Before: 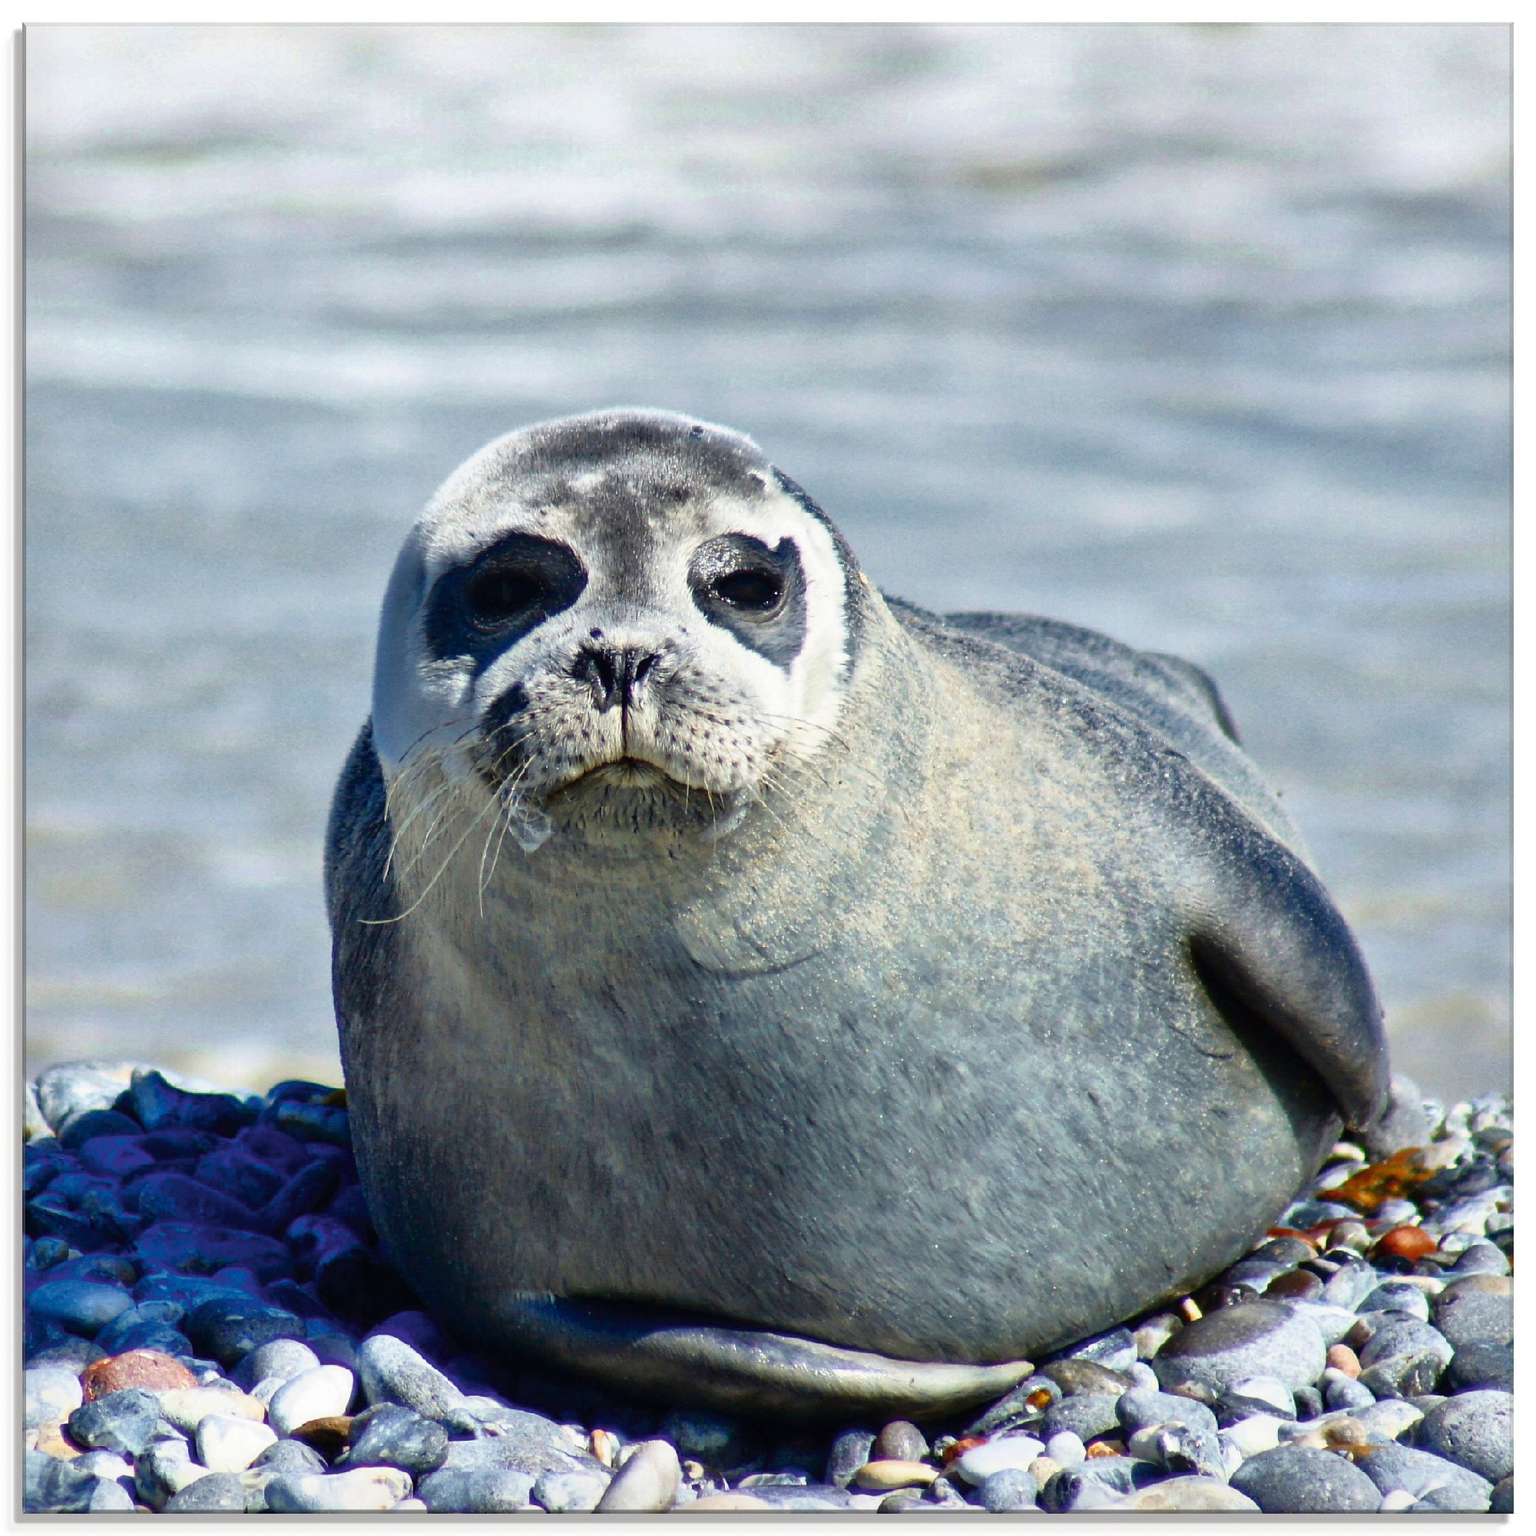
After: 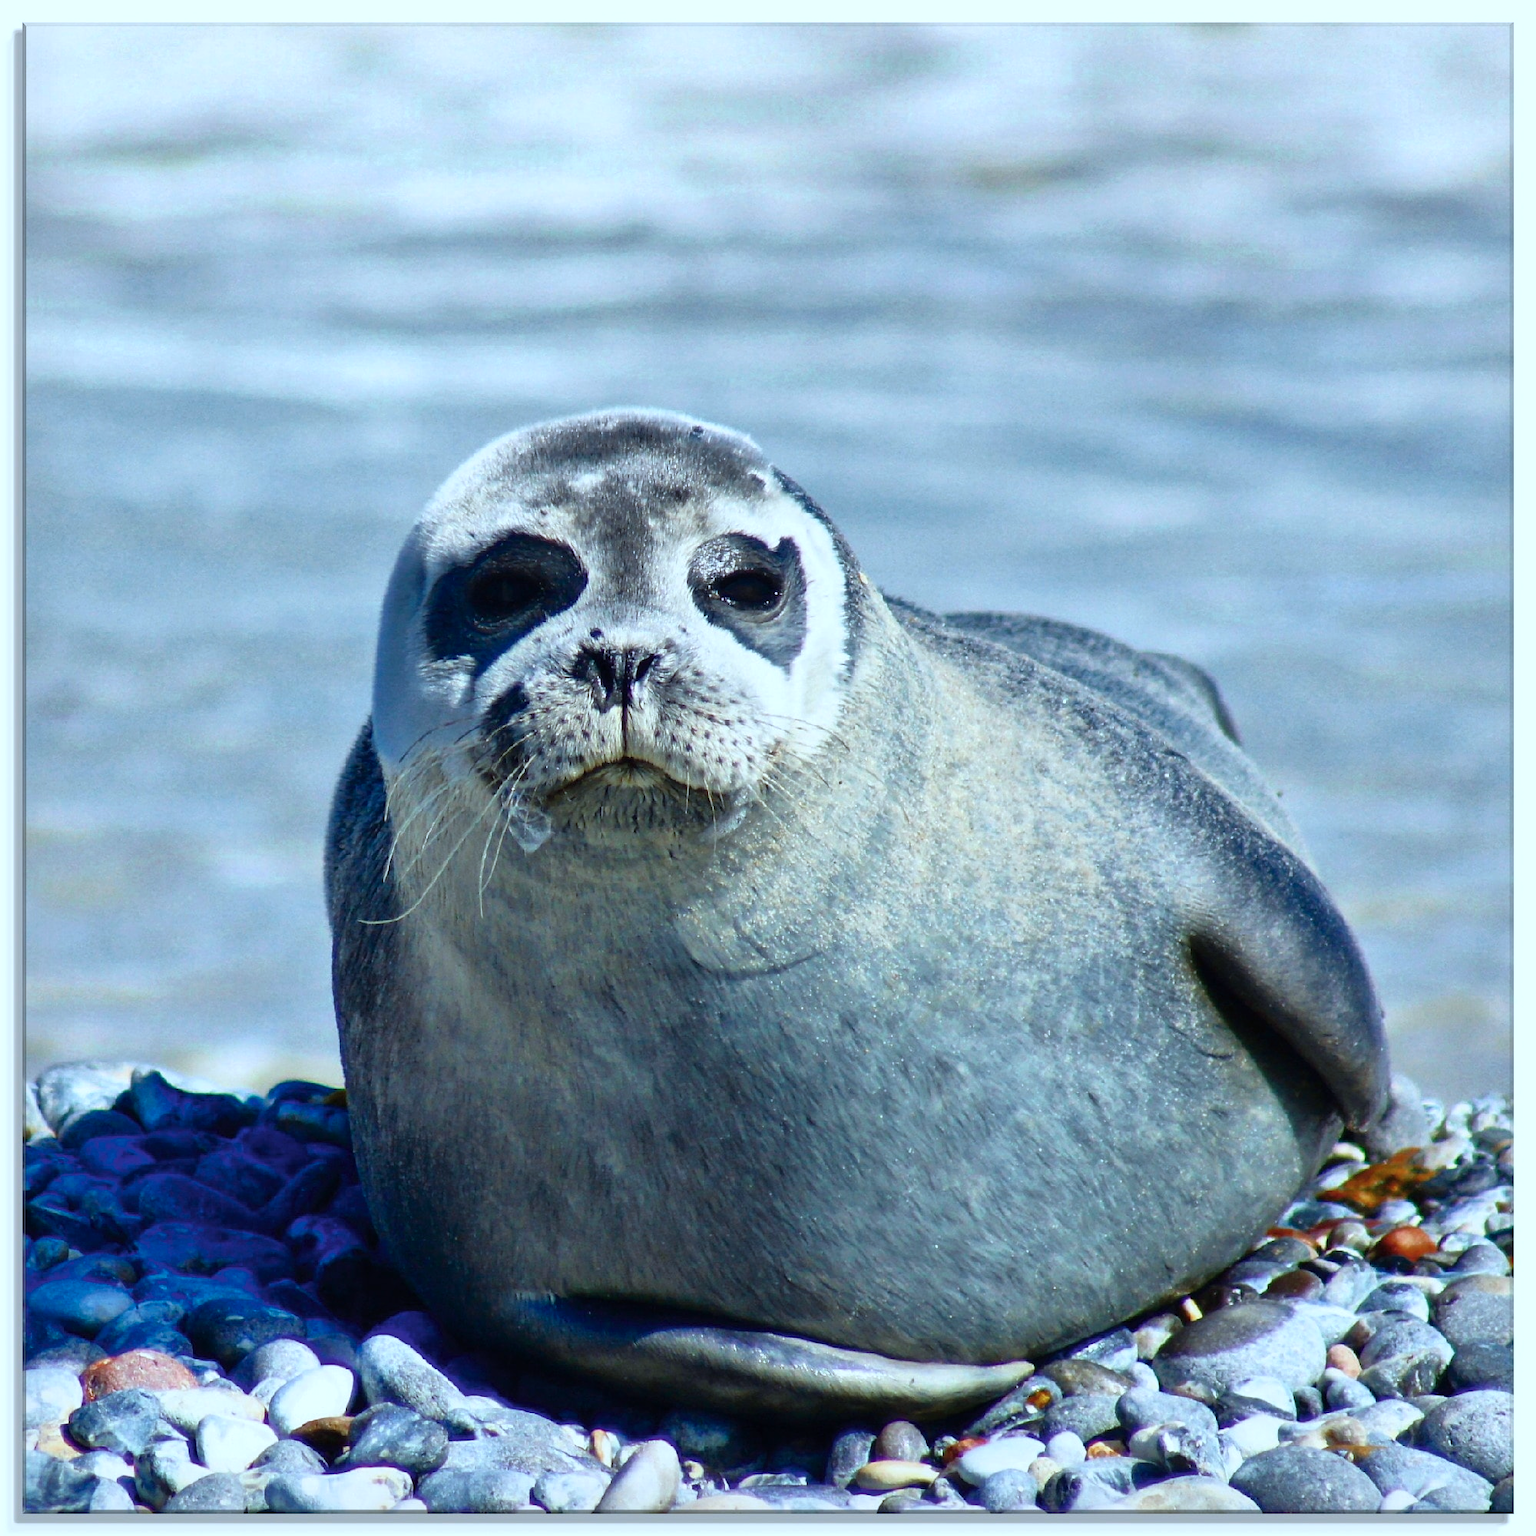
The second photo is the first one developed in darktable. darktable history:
color calibration: illuminant F (fluorescent), F source F9 (Cool White Deluxe 4150 K) – high CRI, x 0.374, y 0.373, temperature 4158.34 K
